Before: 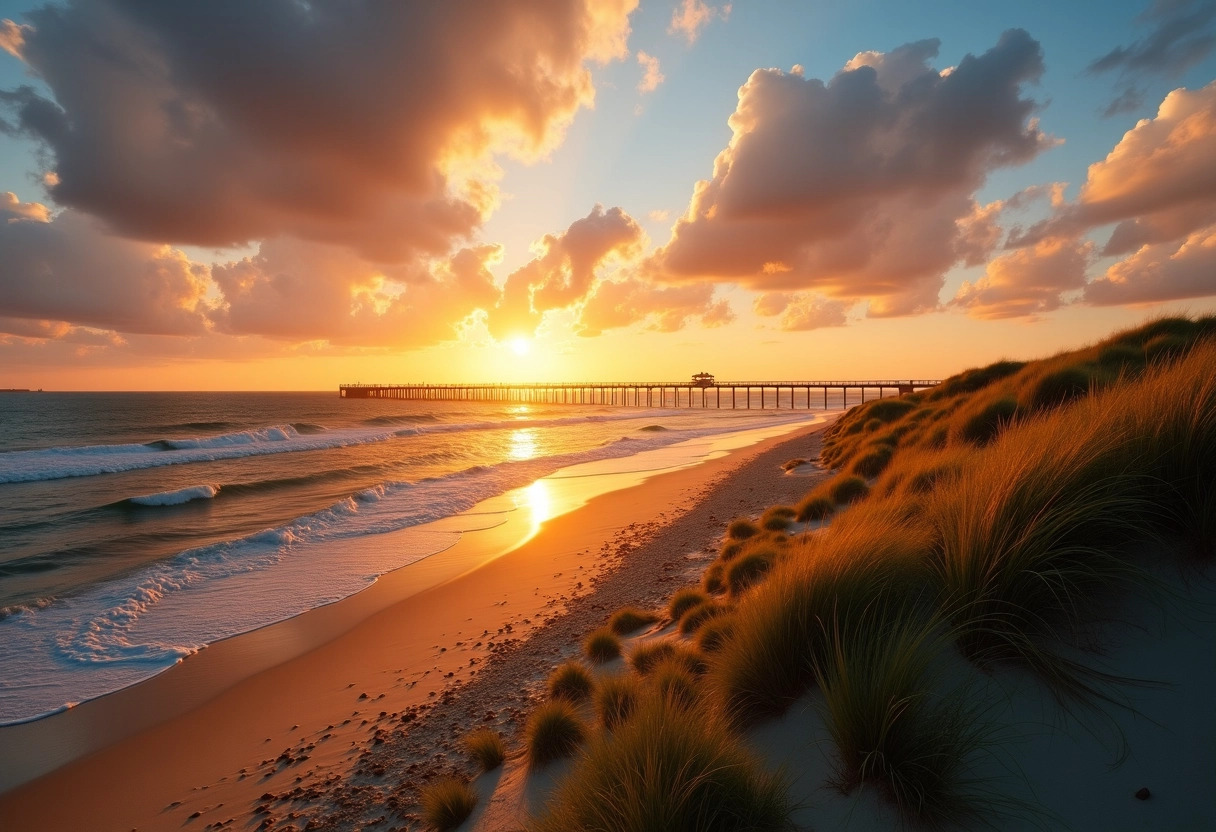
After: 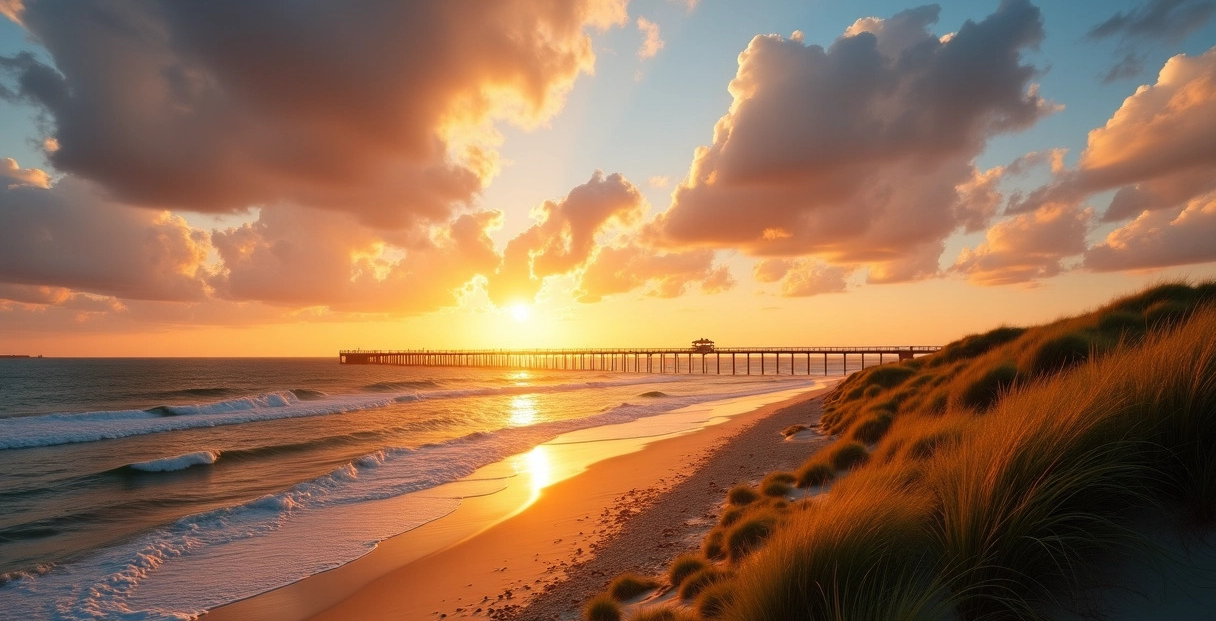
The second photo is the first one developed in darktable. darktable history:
crop: top 4.202%, bottom 21.085%
